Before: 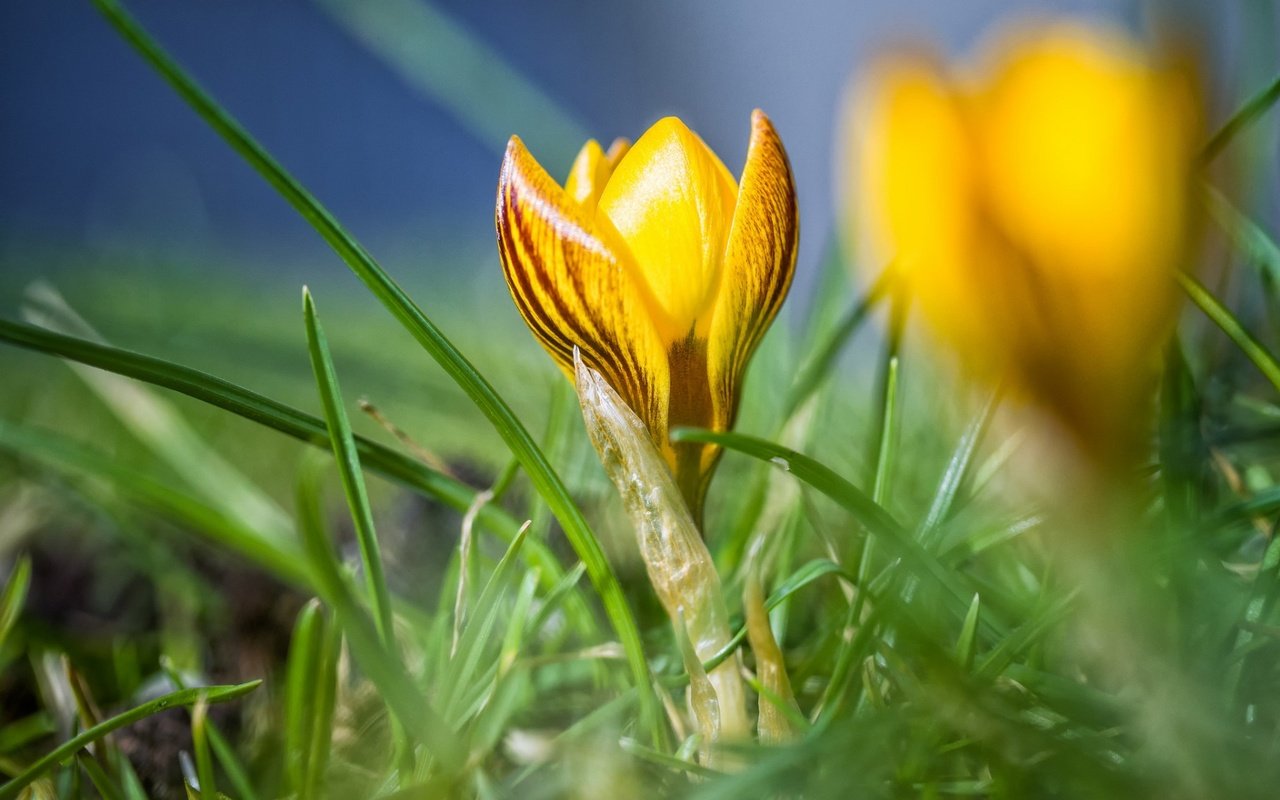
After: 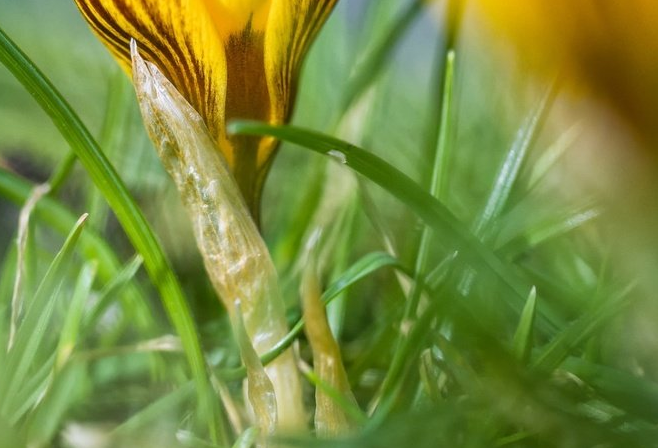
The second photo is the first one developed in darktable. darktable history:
crop: left 34.674%, top 38.485%, right 13.851%, bottom 5.448%
